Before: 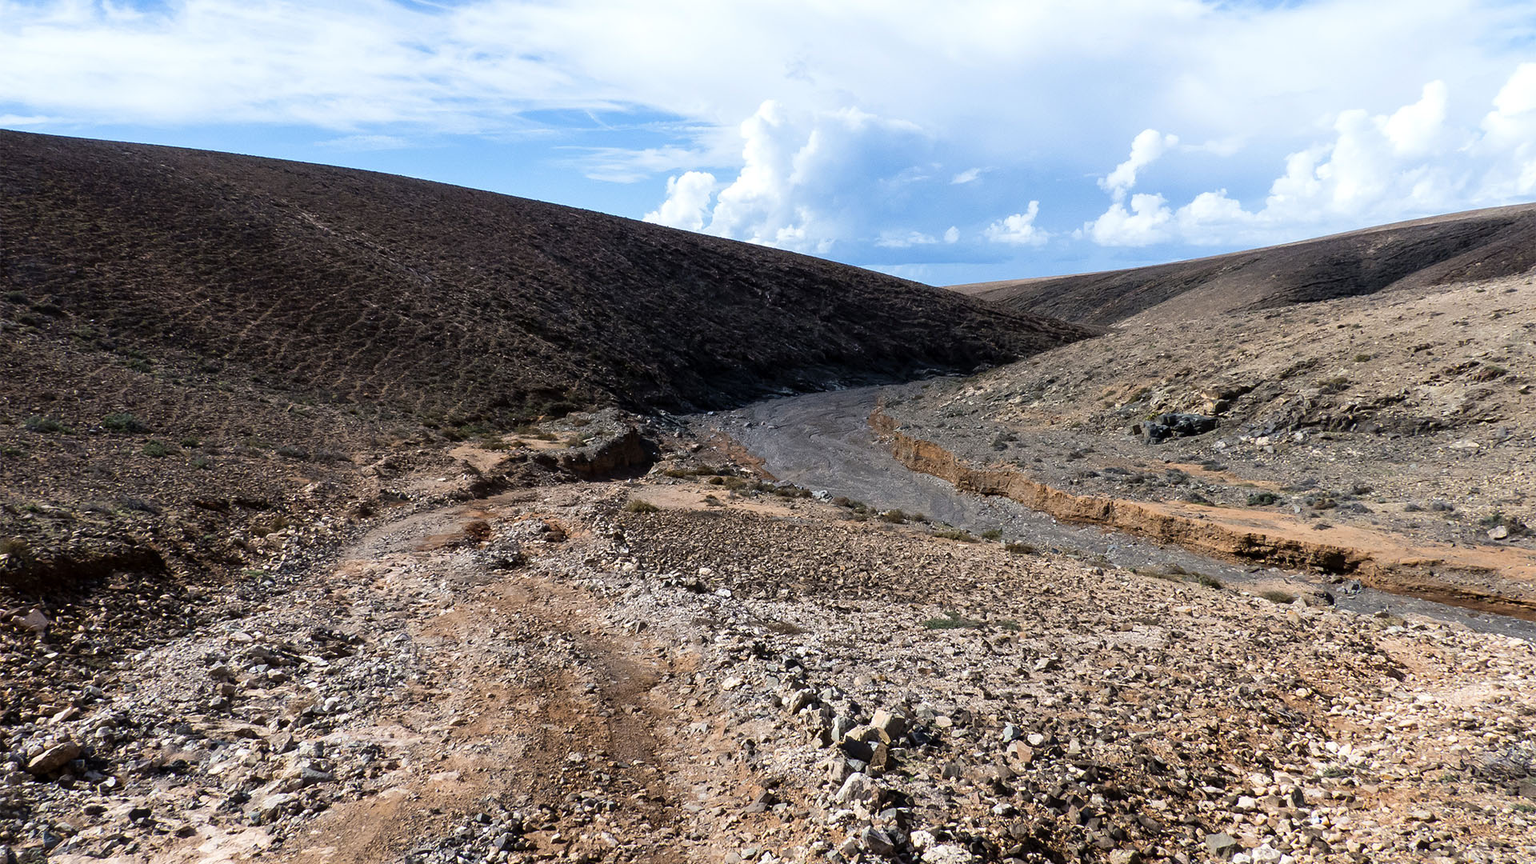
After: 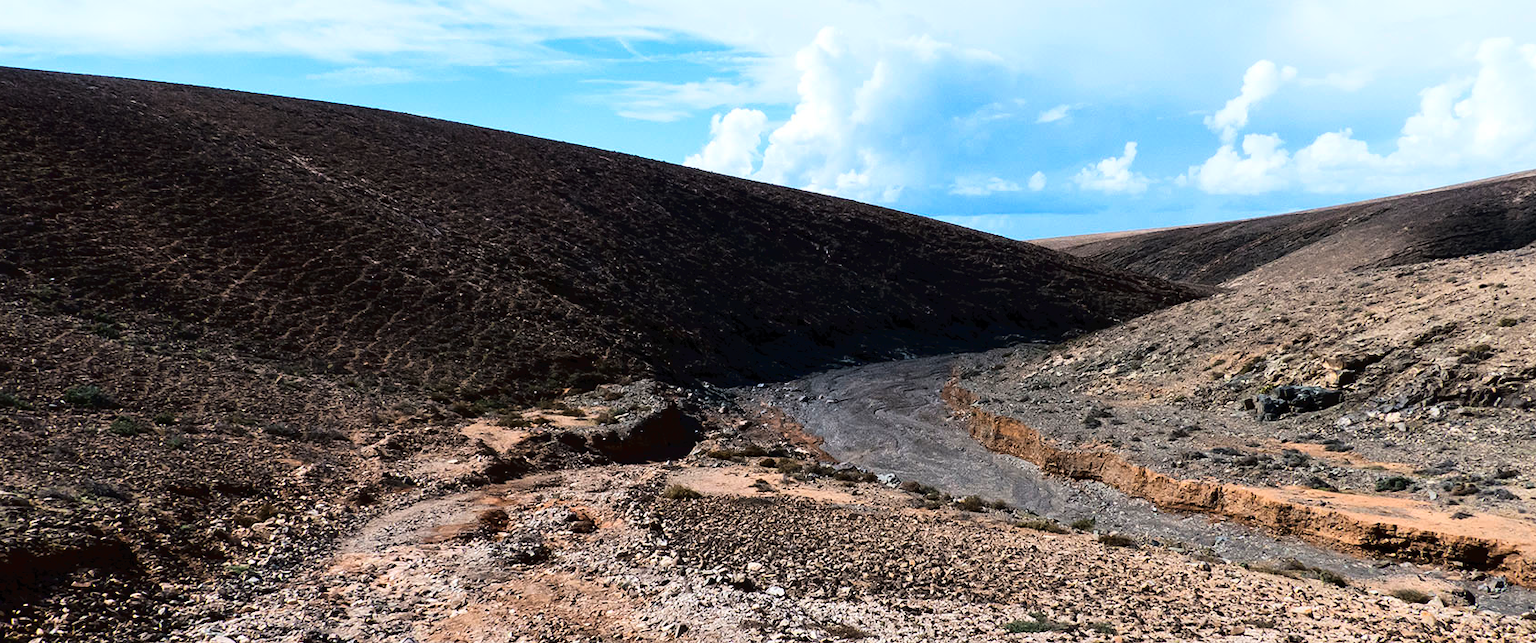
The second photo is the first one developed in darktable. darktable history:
crop: left 3.035%, top 8.919%, right 9.646%, bottom 26.025%
tone curve: curves: ch0 [(0, 0) (0.003, 0.025) (0.011, 0.025) (0.025, 0.025) (0.044, 0.026) (0.069, 0.033) (0.1, 0.053) (0.136, 0.078) (0.177, 0.108) (0.224, 0.153) (0.277, 0.213) (0.335, 0.286) (0.399, 0.372) (0.468, 0.467) (0.543, 0.565) (0.623, 0.675) (0.709, 0.775) (0.801, 0.863) (0.898, 0.936) (1, 1)], color space Lab, linked channels
